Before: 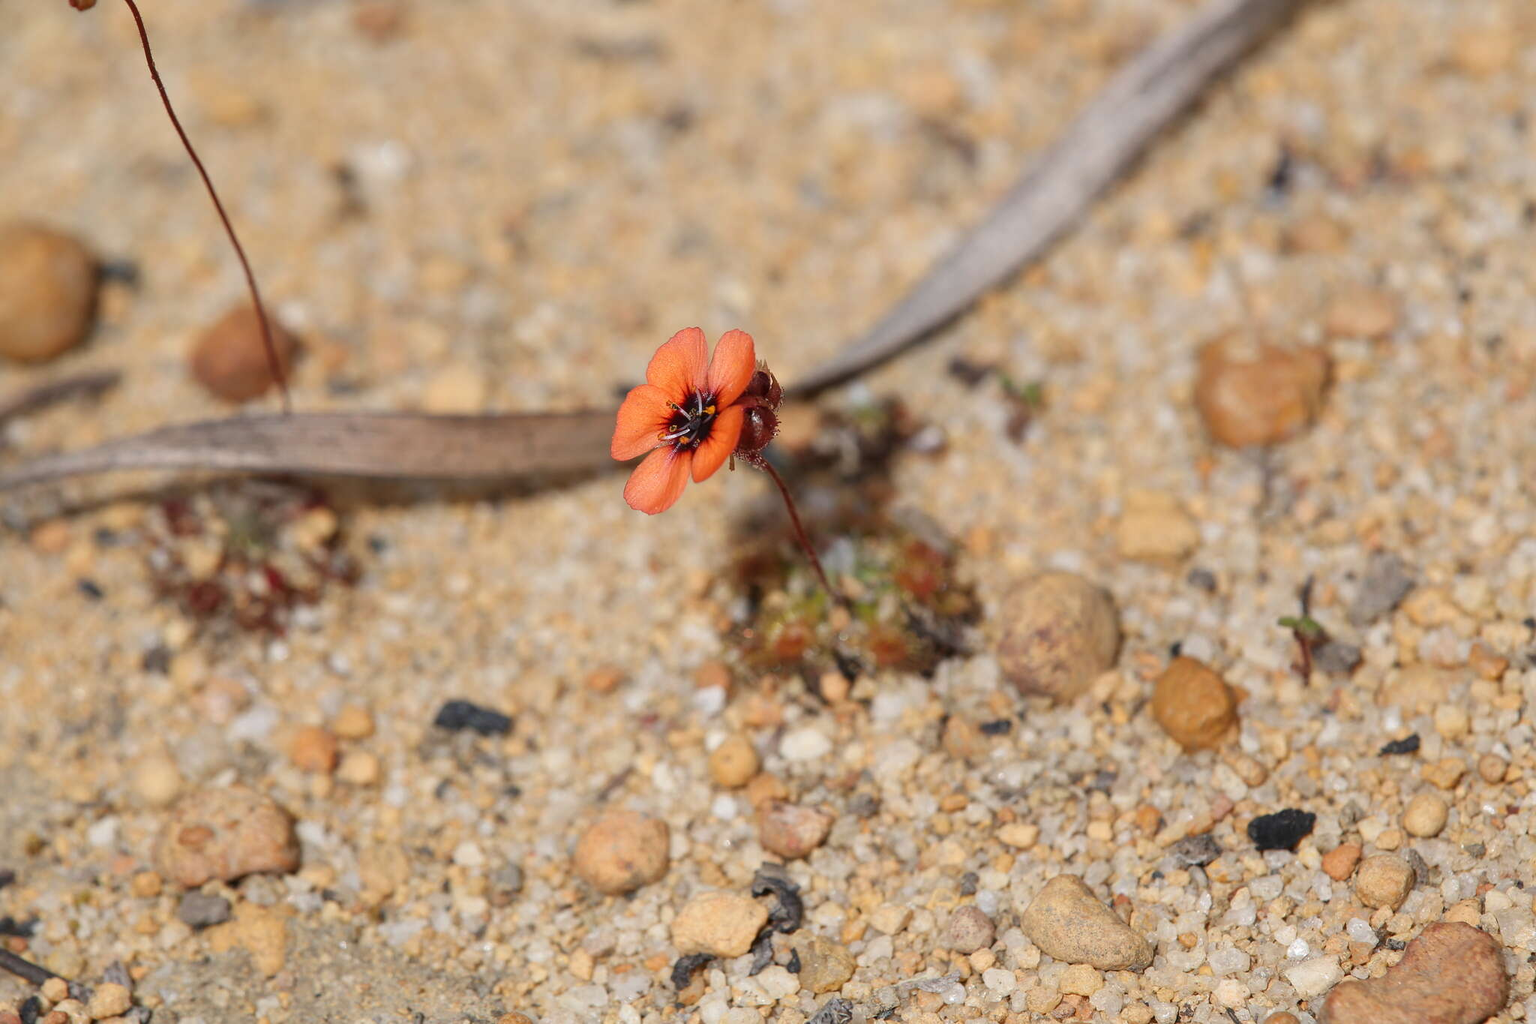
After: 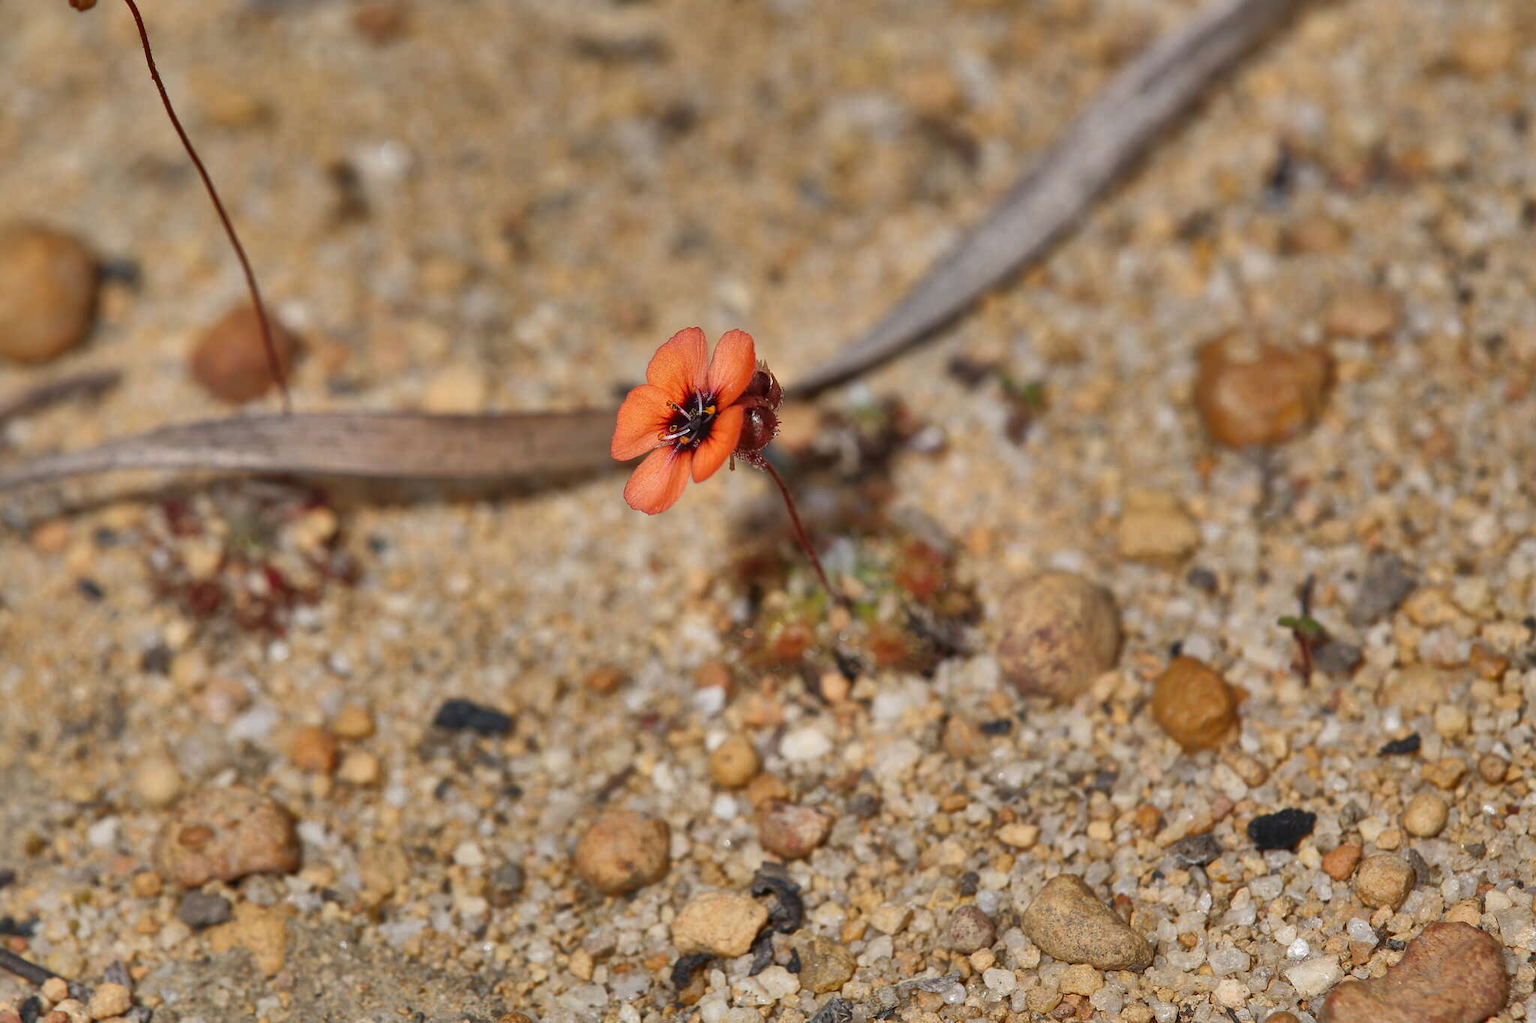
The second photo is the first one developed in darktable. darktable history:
shadows and highlights: shadows 18.7, highlights -83.09, soften with gaussian
